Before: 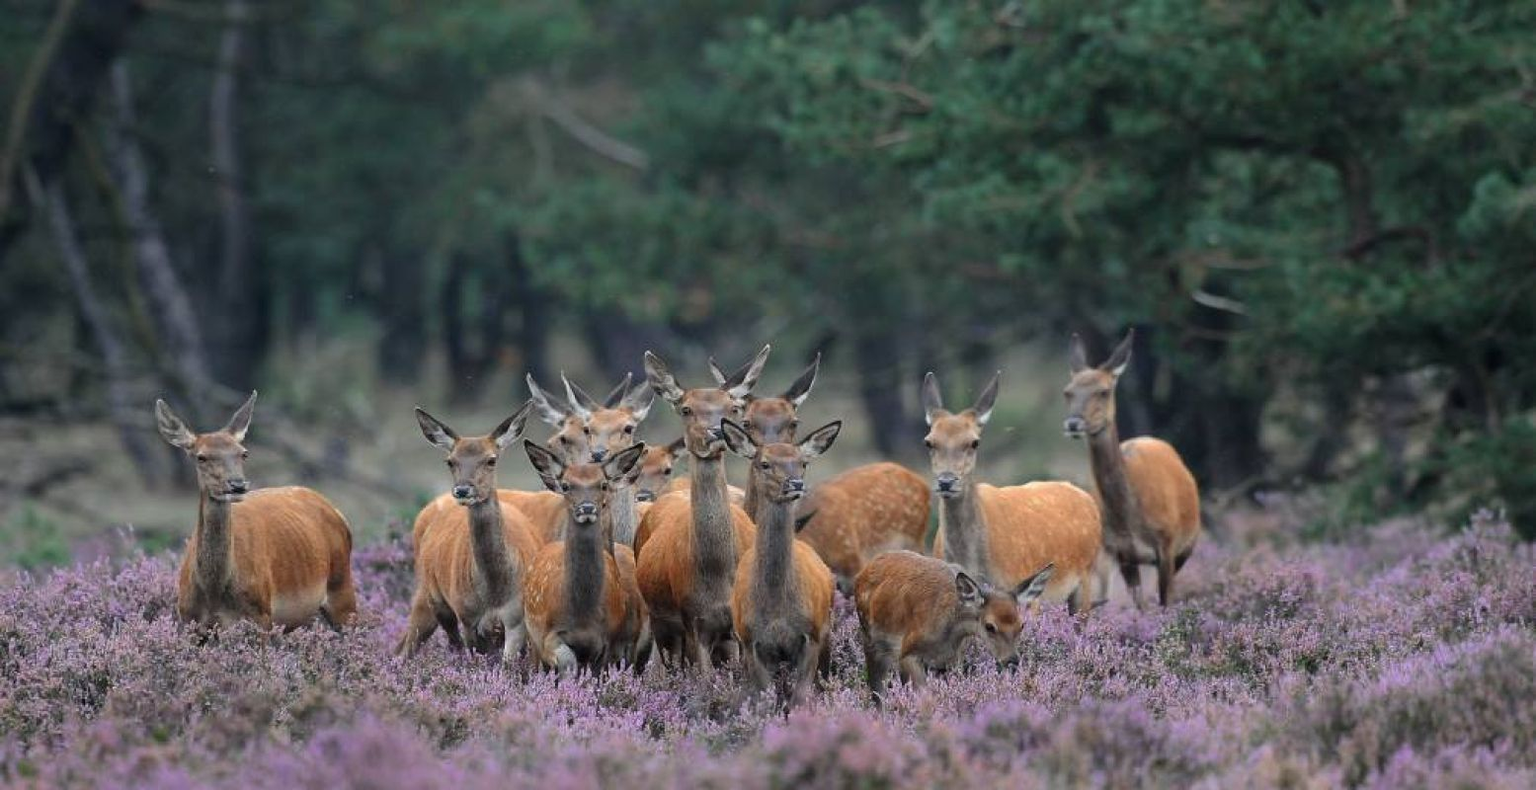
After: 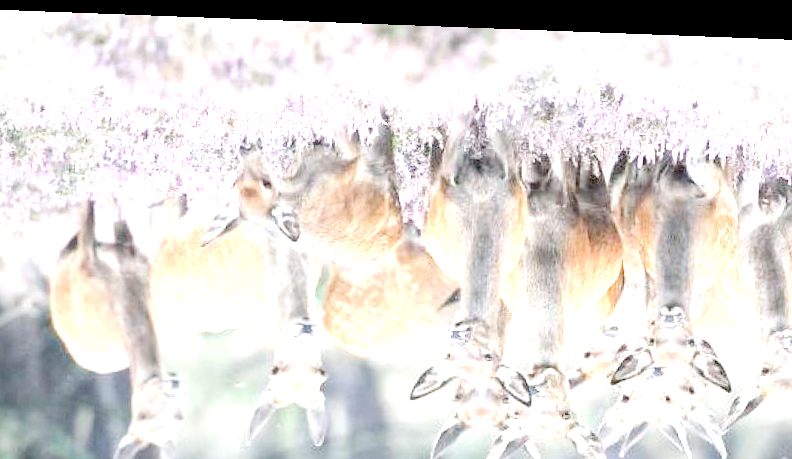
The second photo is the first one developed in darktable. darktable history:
orientation "rotate by 180 degrees": orientation rotate 180°
crop: left 19.556%, right 30.401%, bottom 46.458%
rotate and perspective: rotation 2.17°, automatic cropping off
tone equalizer "contrast tone curve: medium": -8 EV -0.75 EV, -7 EV -0.7 EV, -6 EV -0.6 EV, -5 EV -0.4 EV, -3 EV 0.4 EV, -2 EV 0.6 EV, -1 EV 0.7 EV, +0 EV 0.75 EV, edges refinement/feathering 500, mask exposure compensation -1.57 EV, preserve details no
exposure: exposure 0.493 EV
